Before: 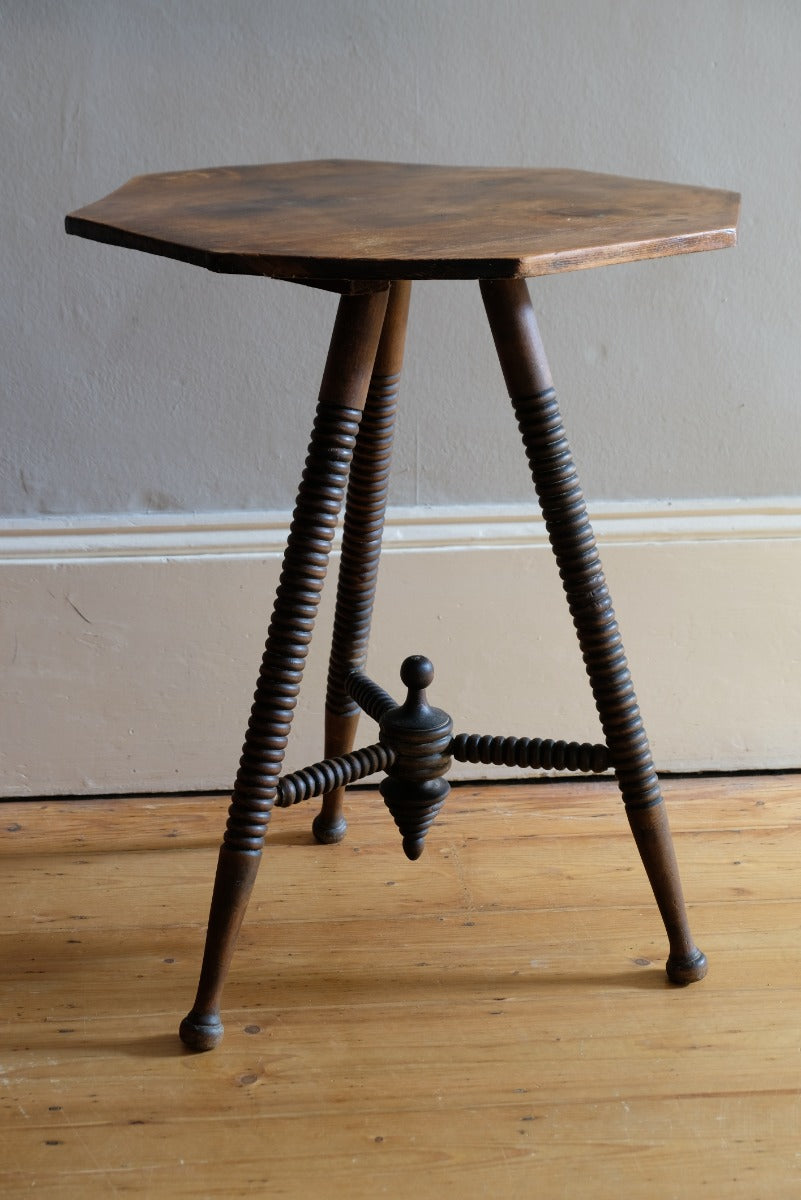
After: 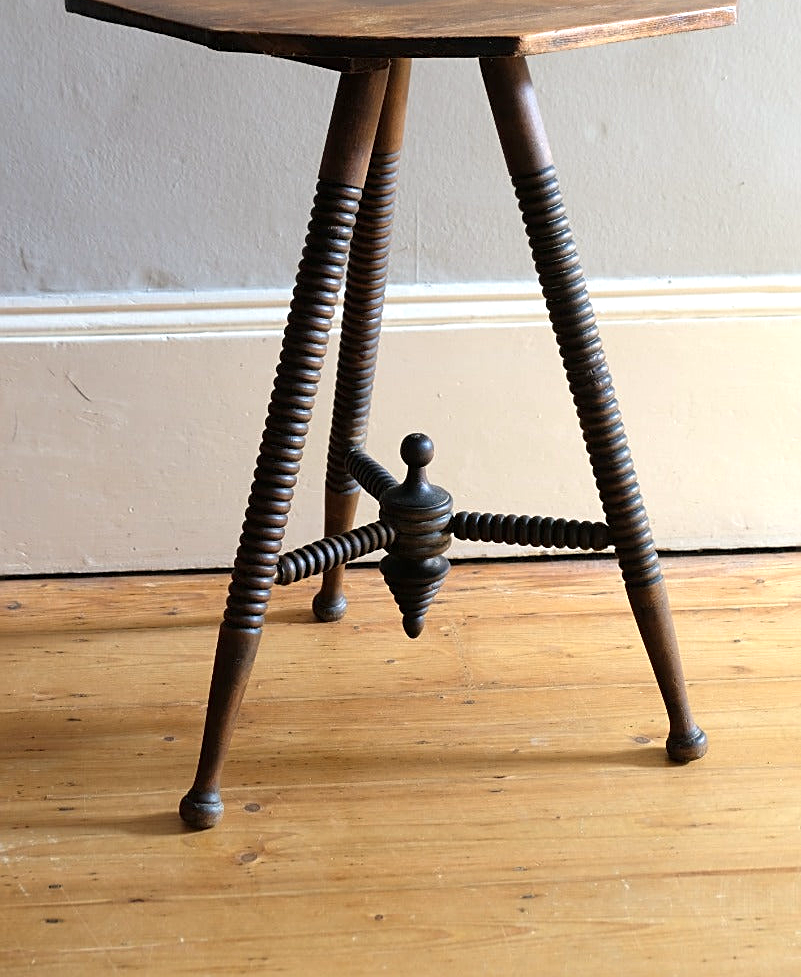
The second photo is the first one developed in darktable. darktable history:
exposure: black level correction 0, exposure 0.7 EV, compensate exposure bias true, compensate highlight preservation false
sharpen: radius 1.967
crop and rotate: top 18.507%
white balance: red 1.009, blue 0.985
